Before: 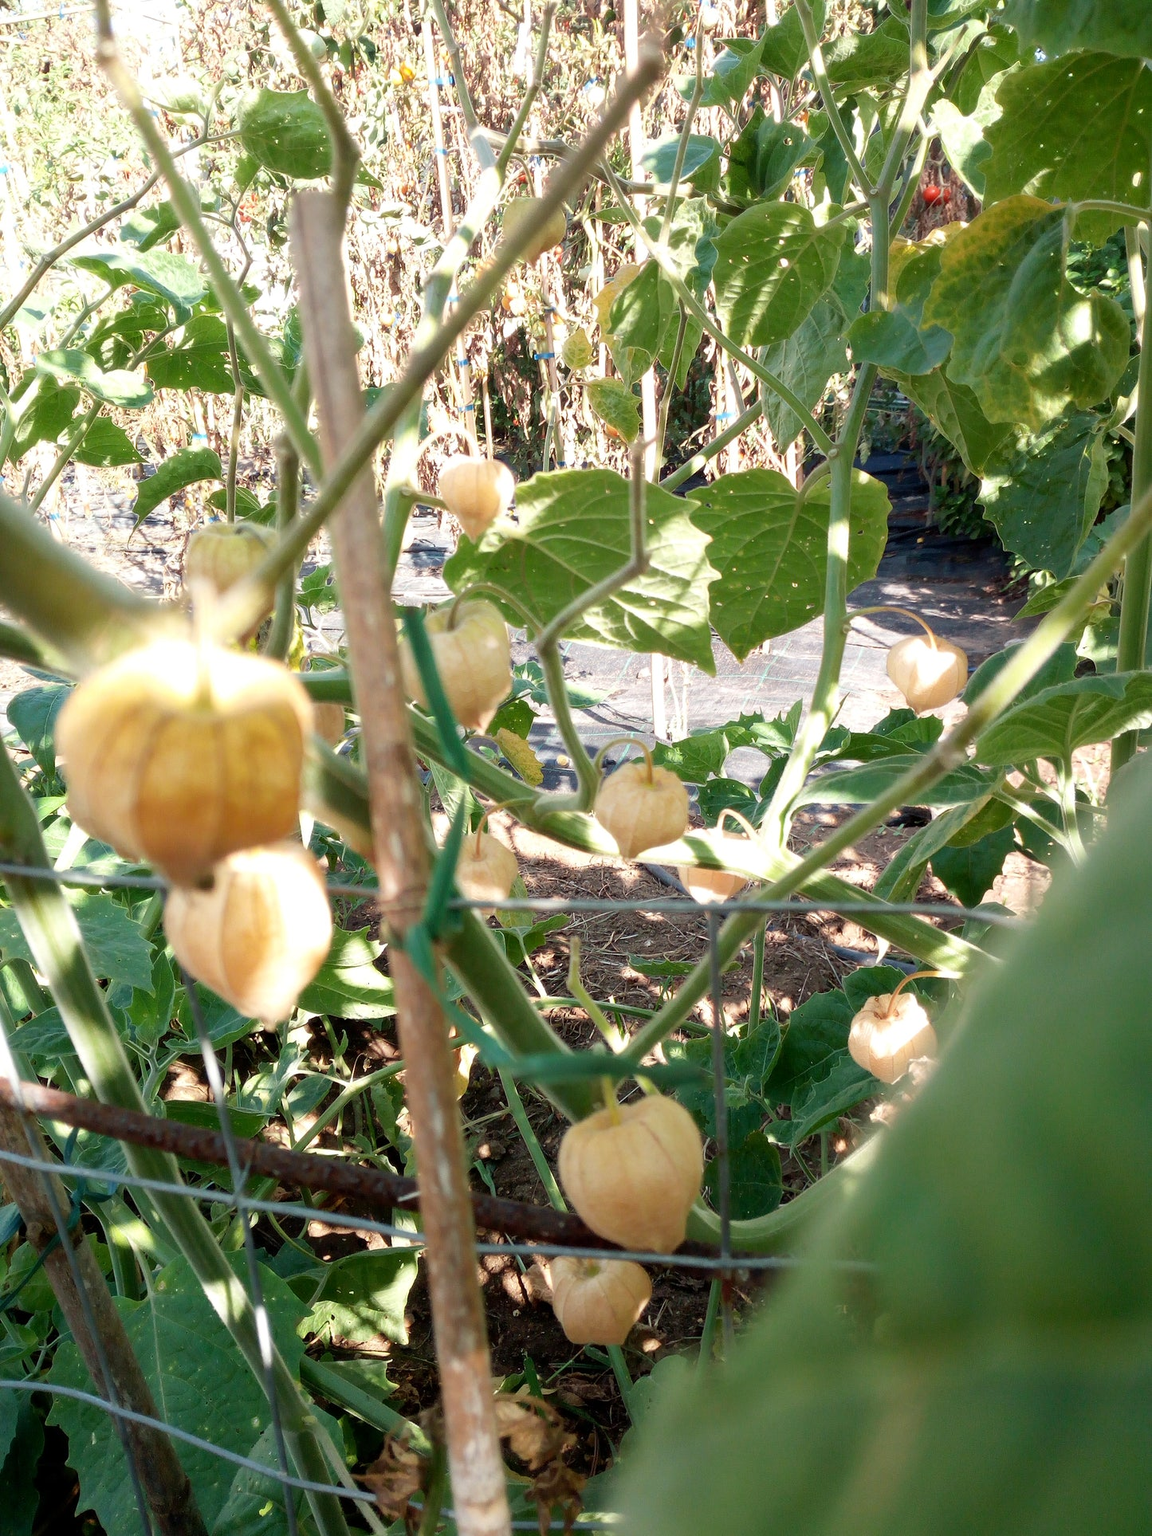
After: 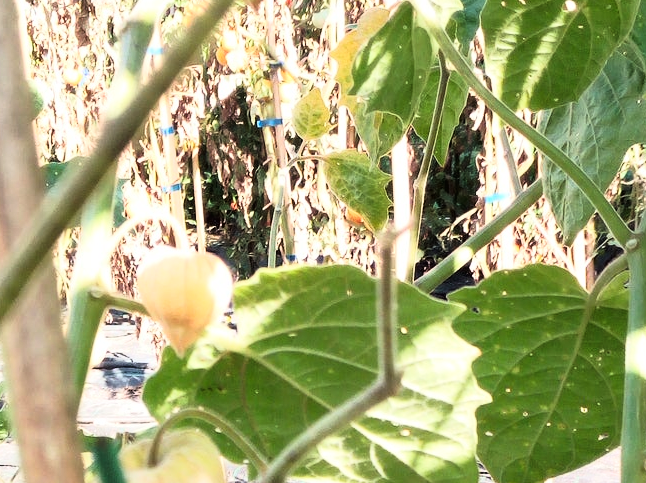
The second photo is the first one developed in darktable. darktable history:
tone curve: curves: ch0 [(0.016, 0.011) (0.084, 0.026) (0.469, 0.508) (0.721, 0.862) (1, 1)], color space Lab, linked channels, preserve colors none
crop: left 28.64%, top 16.832%, right 26.637%, bottom 58.055%
